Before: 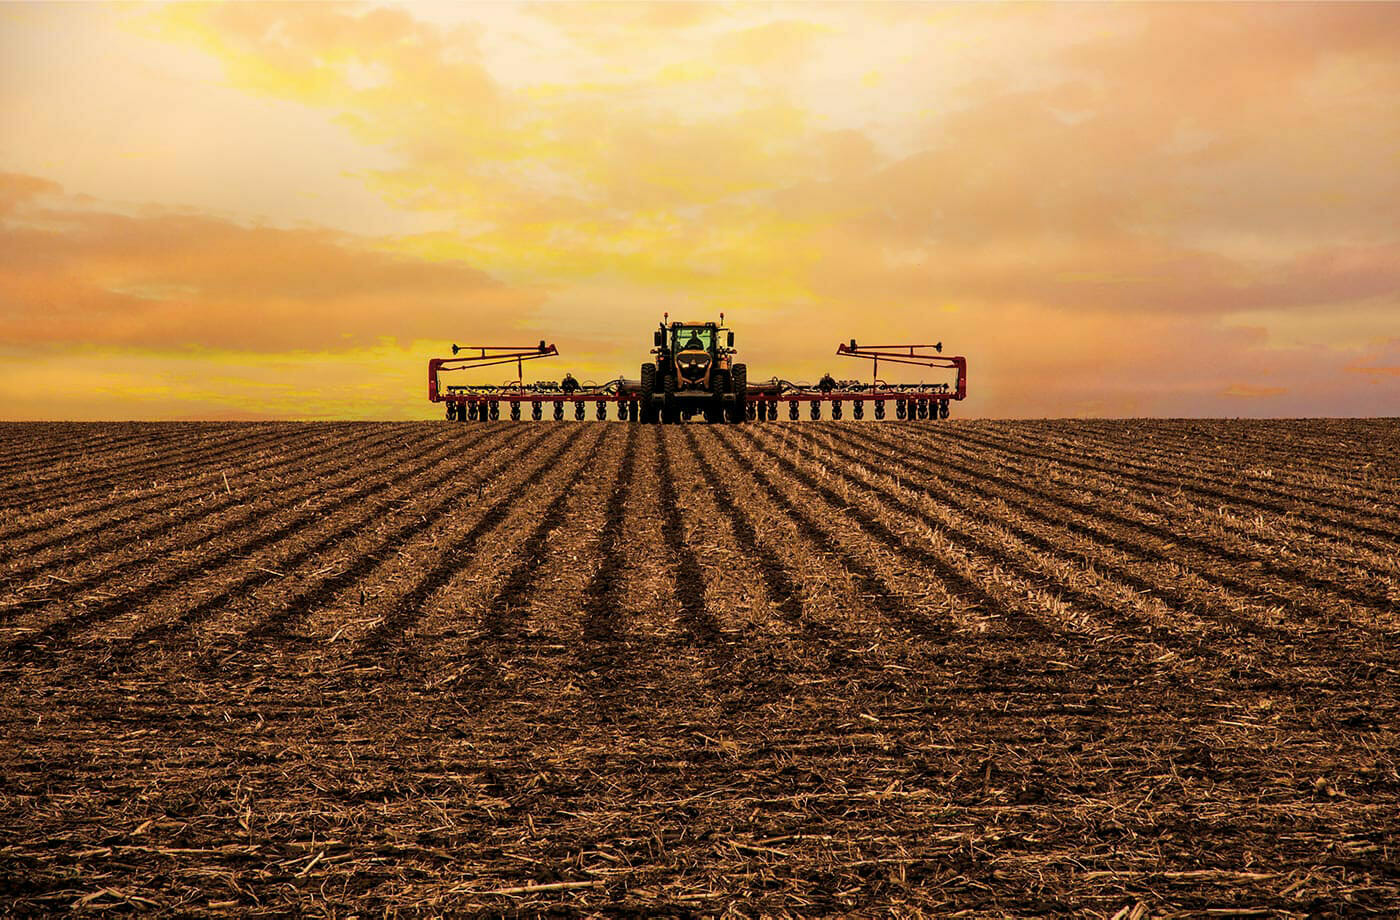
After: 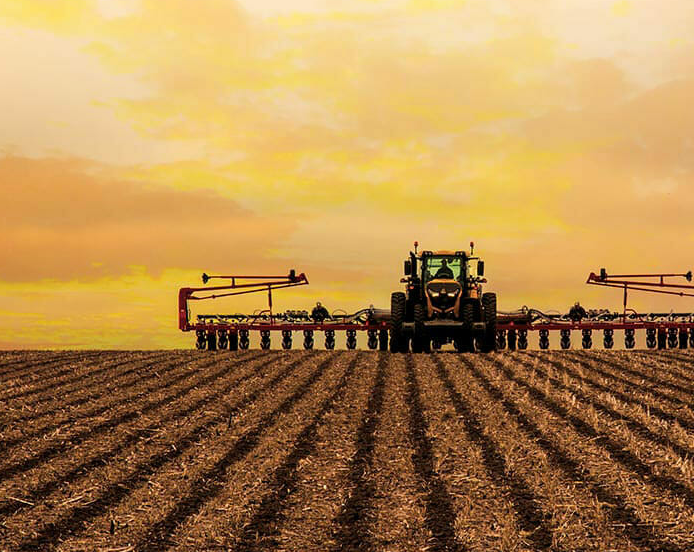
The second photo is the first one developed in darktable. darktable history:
crop: left 17.873%, top 7.754%, right 32.537%, bottom 32.206%
